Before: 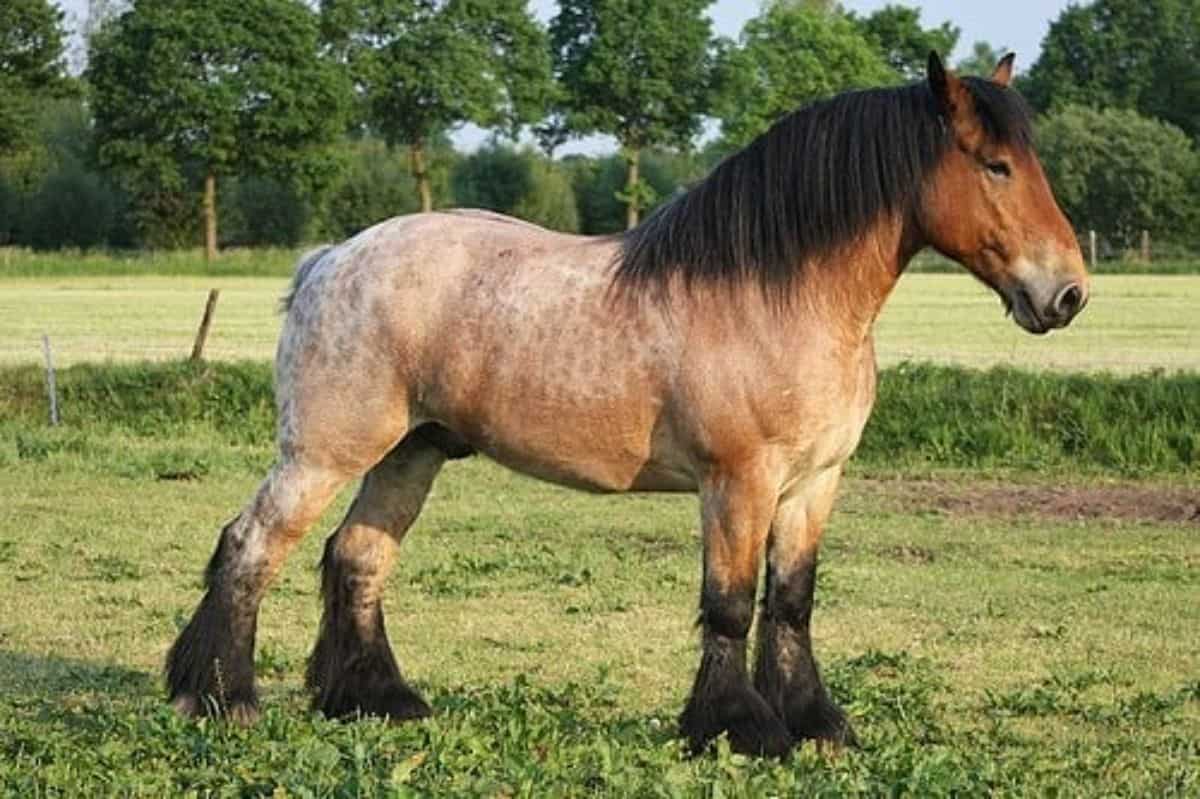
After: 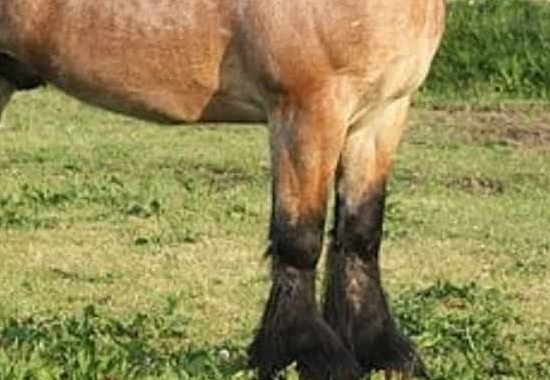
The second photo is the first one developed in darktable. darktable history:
crop: left 35.966%, top 46.297%, right 18.185%, bottom 6.072%
